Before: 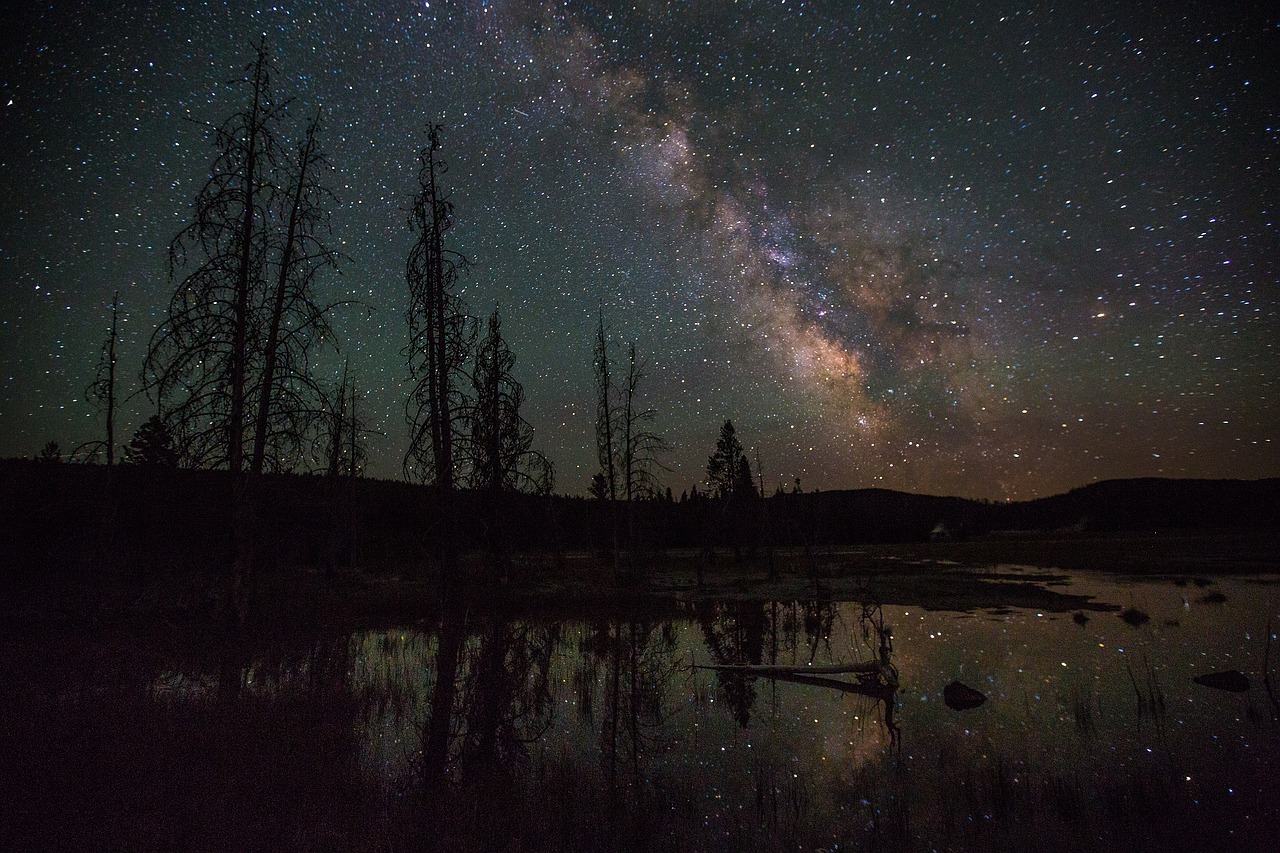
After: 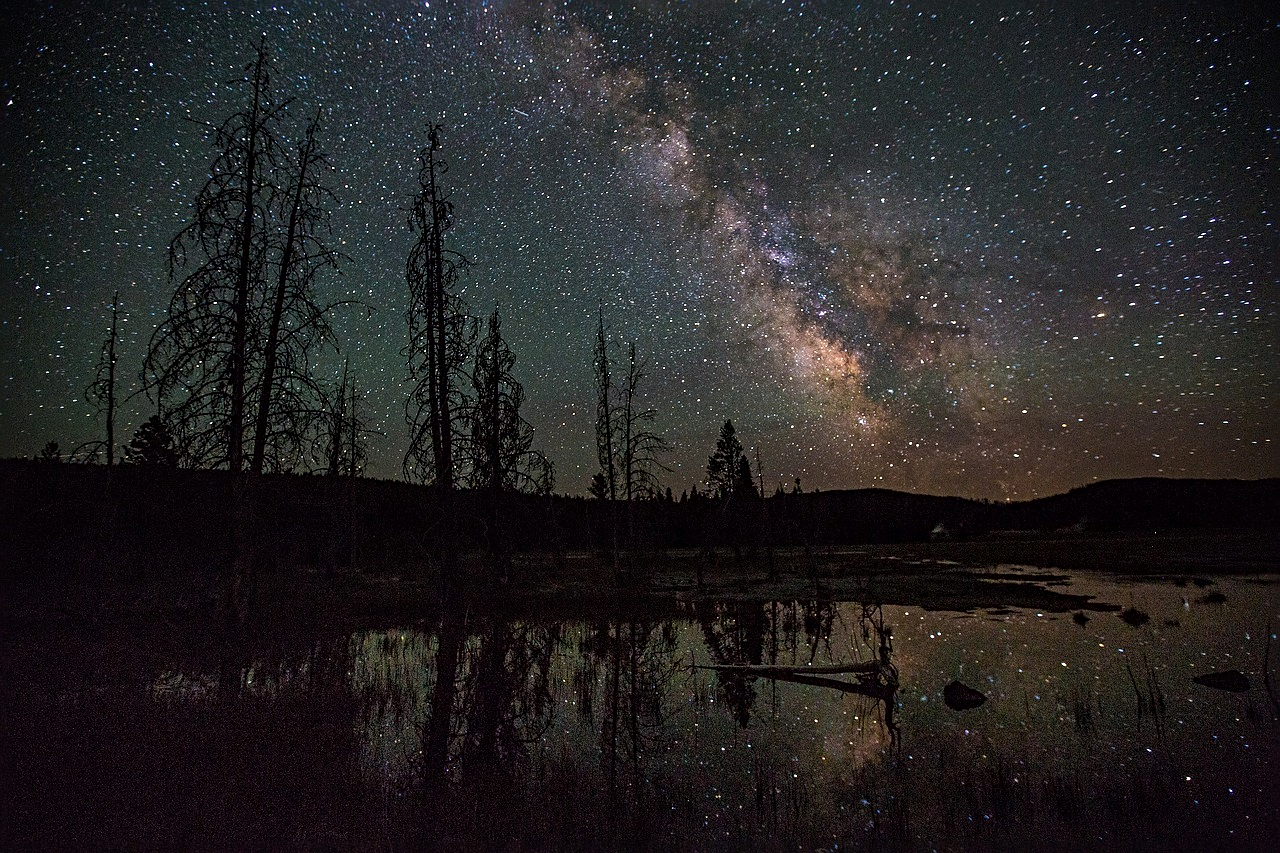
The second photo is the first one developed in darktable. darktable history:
sharpen: radius 4.883
local contrast: mode bilateral grid, contrast 20, coarseness 50, detail 120%, midtone range 0.2
